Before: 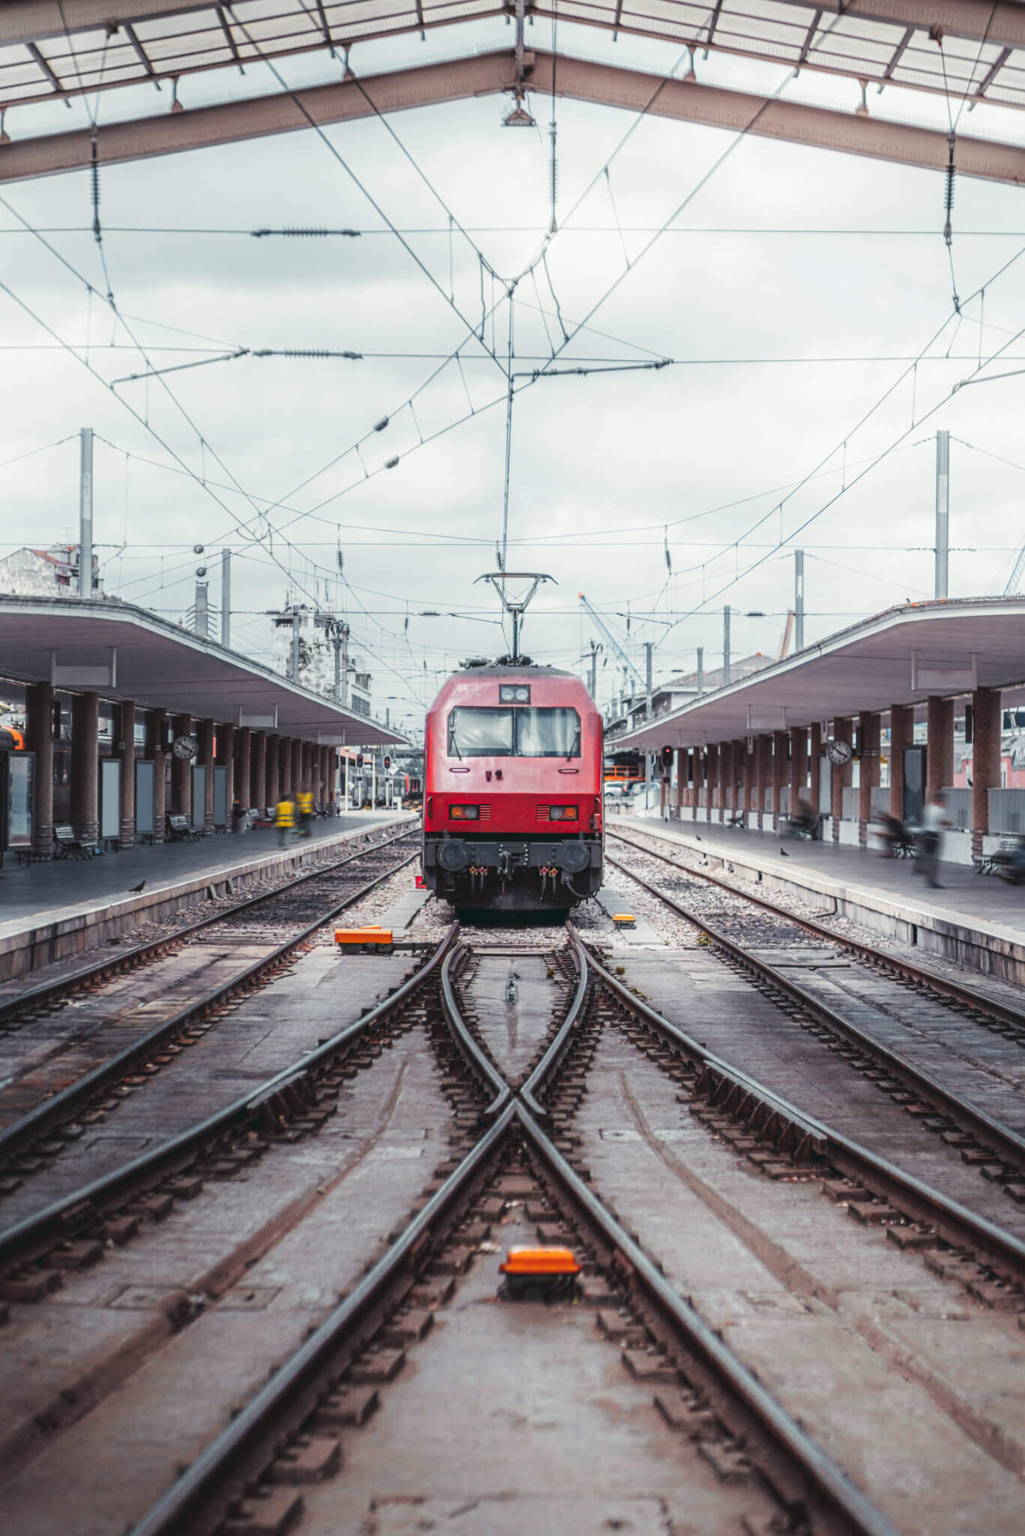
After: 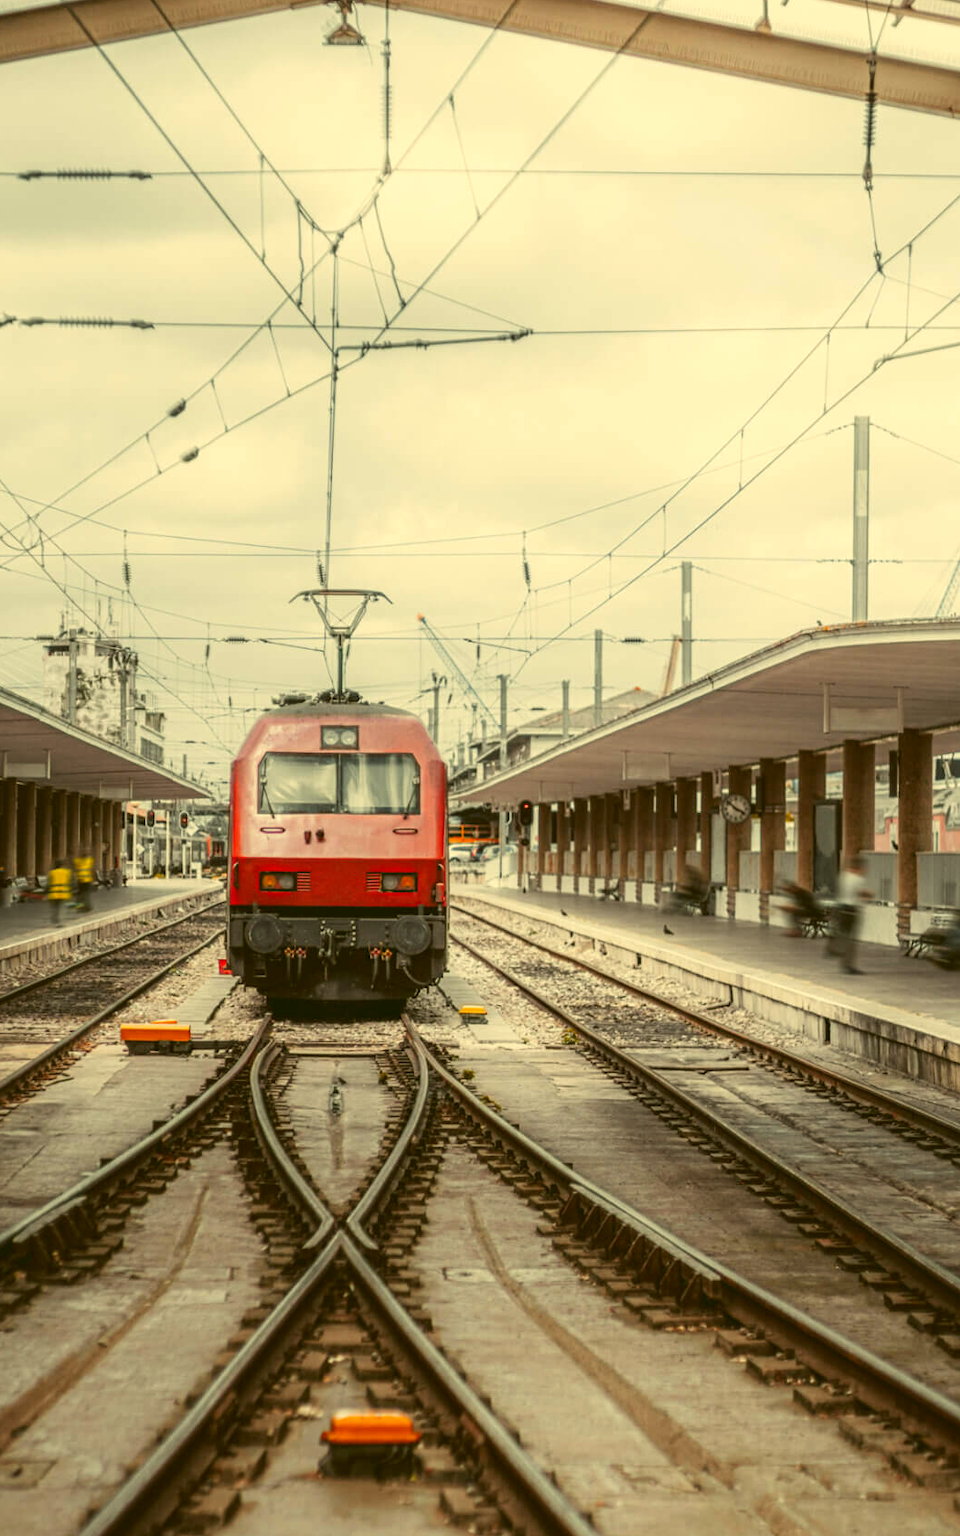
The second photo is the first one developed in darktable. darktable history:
crop: left 23.095%, top 5.827%, bottom 11.854%
color correction: highlights a* 0.162, highlights b* 29.53, shadows a* -0.162, shadows b* 21.09
